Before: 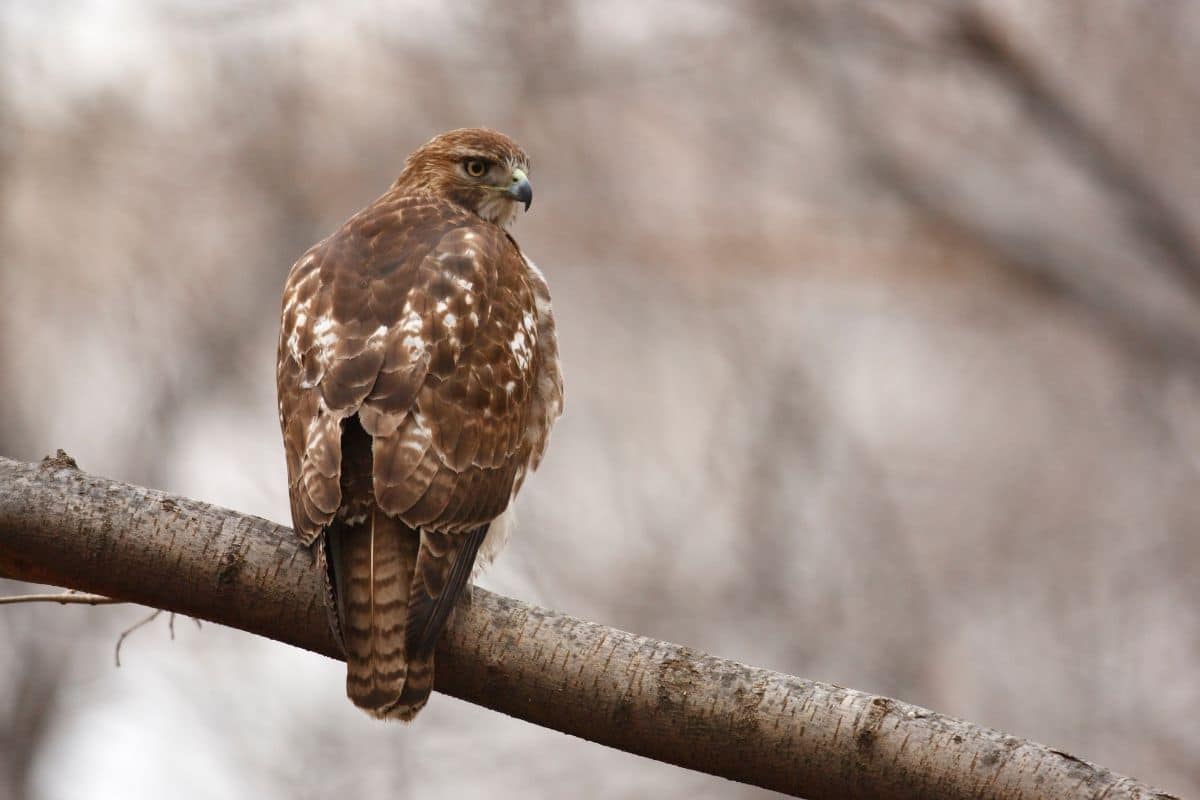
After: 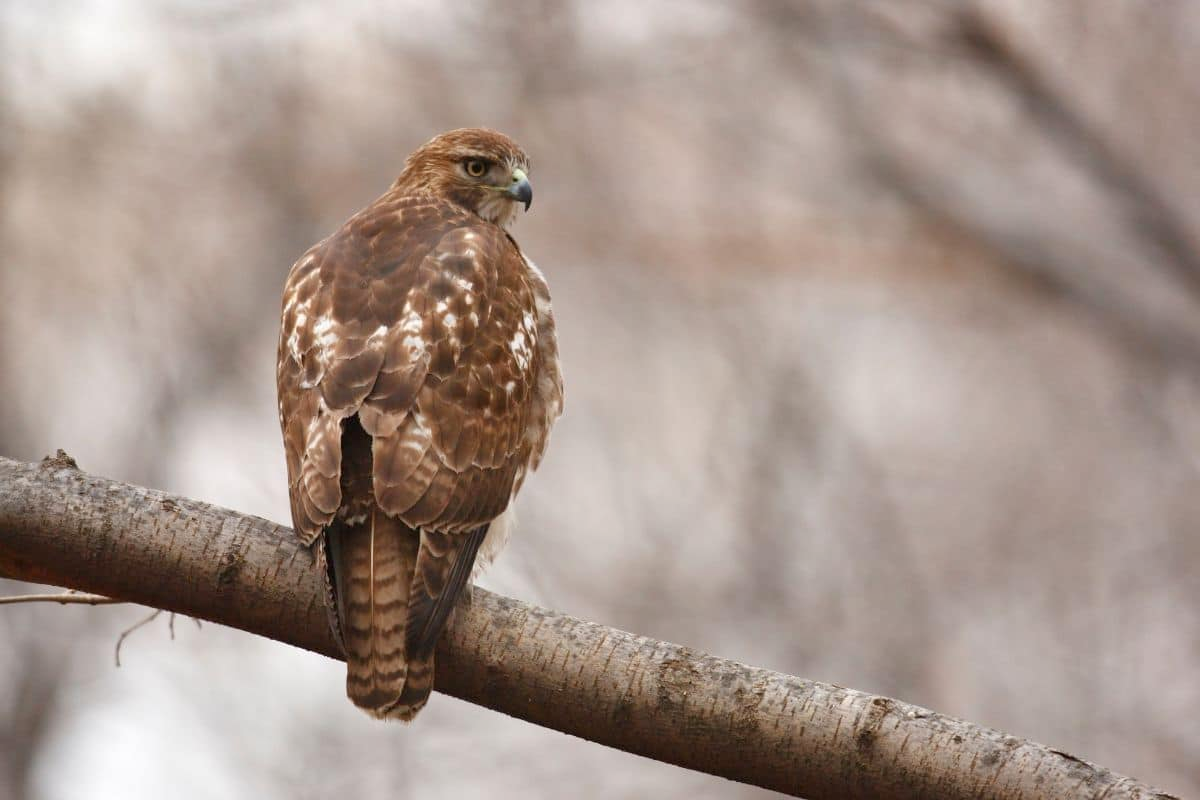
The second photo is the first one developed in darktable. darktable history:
tone equalizer: -7 EV 0.163 EV, -6 EV 0.622 EV, -5 EV 1.18 EV, -4 EV 1.3 EV, -3 EV 1.13 EV, -2 EV 0.6 EV, -1 EV 0.148 EV, smoothing diameter 24.97%, edges refinement/feathering 5.56, preserve details guided filter
